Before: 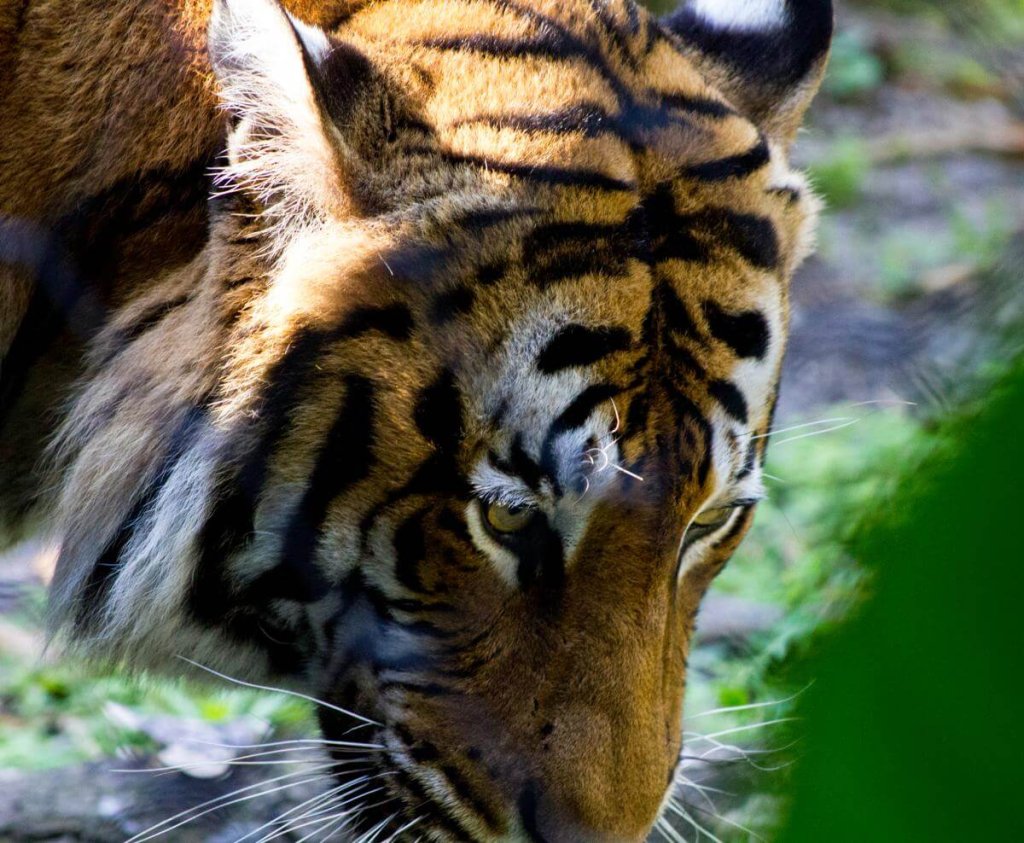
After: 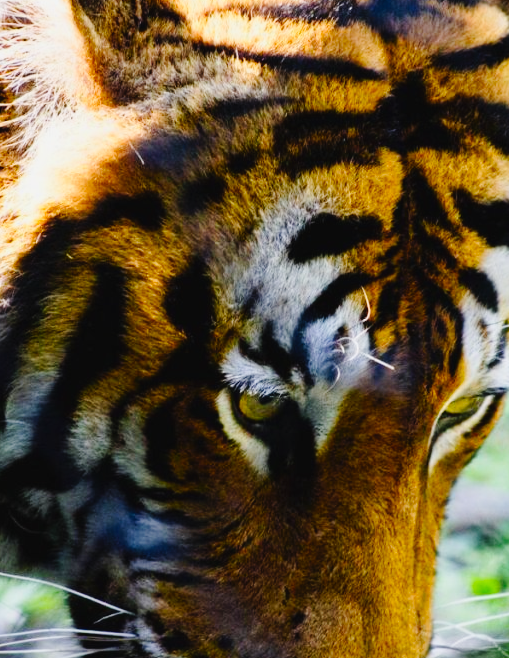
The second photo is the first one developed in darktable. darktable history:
color zones: curves: ch0 [(0.224, 0.526) (0.75, 0.5)]; ch1 [(0.055, 0.526) (0.224, 0.761) (0.377, 0.526) (0.75, 0.5)]
crop and rotate: angle 0.016°, left 24.397%, top 13.254%, right 25.825%, bottom 8.576%
tone curve: curves: ch0 [(0, 0.026) (0.104, 0.1) (0.233, 0.262) (0.398, 0.507) (0.498, 0.621) (0.65, 0.757) (0.835, 0.883) (1, 0.961)]; ch1 [(0, 0) (0.346, 0.307) (0.408, 0.369) (0.453, 0.457) (0.482, 0.476) (0.502, 0.498) (0.521, 0.507) (0.553, 0.554) (0.638, 0.646) (0.693, 0.727) (1, 1)]; ch2 [(0, 0) (0.366, 0.337) (0.434, 0.46) (0.485, 0.494) (0.5, 0.494) (0.511, 0.508) (0.537, 0.55) (0.579, 0.599) (0.663, 0.67) (1, 1)], preserve colors none
